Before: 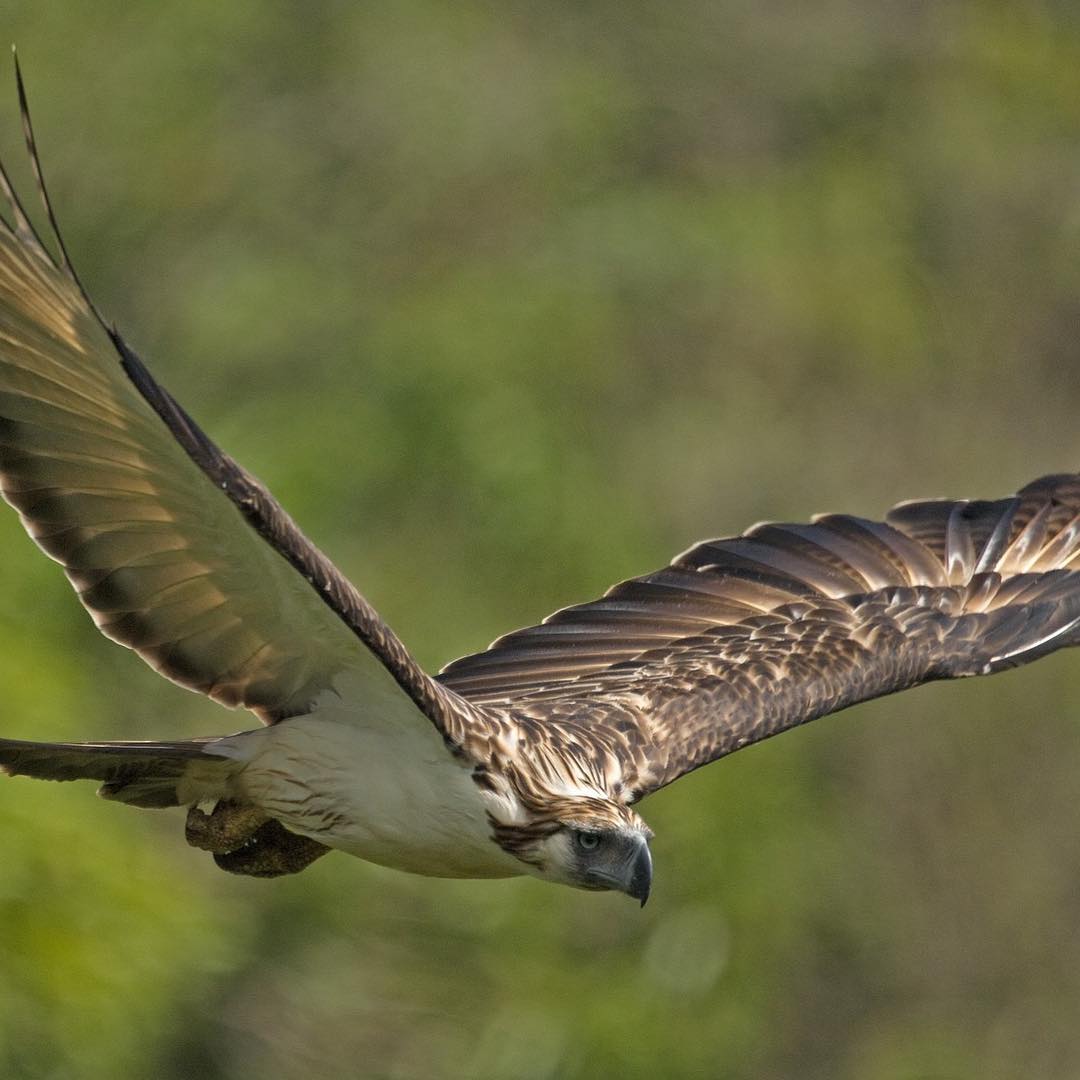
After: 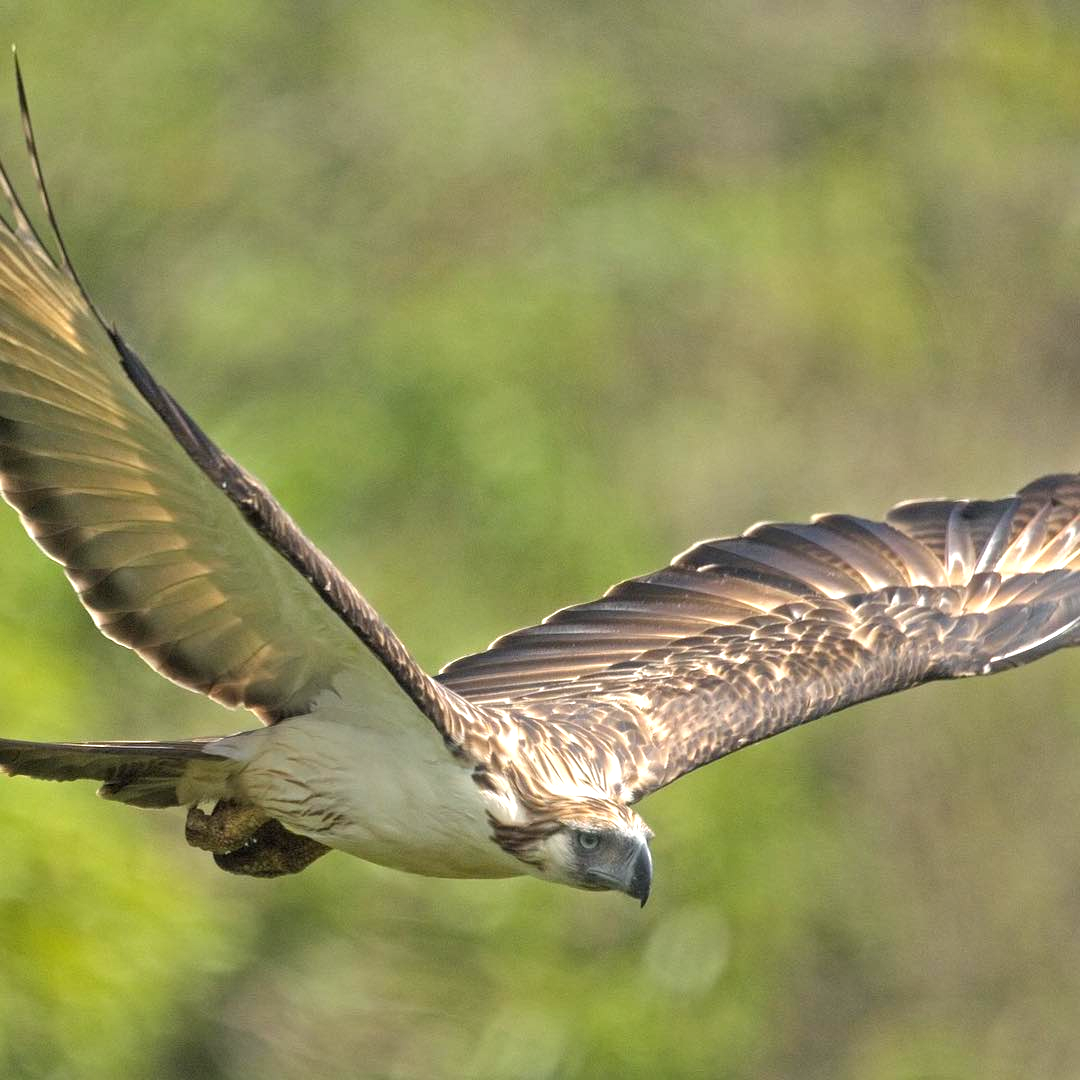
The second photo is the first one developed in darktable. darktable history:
bloom: size 9%, threshold 100%, strength 7%
exposure: black level correction 0, exposure 1 EV, compensate exposure bias true, compensate highlight preservation false
